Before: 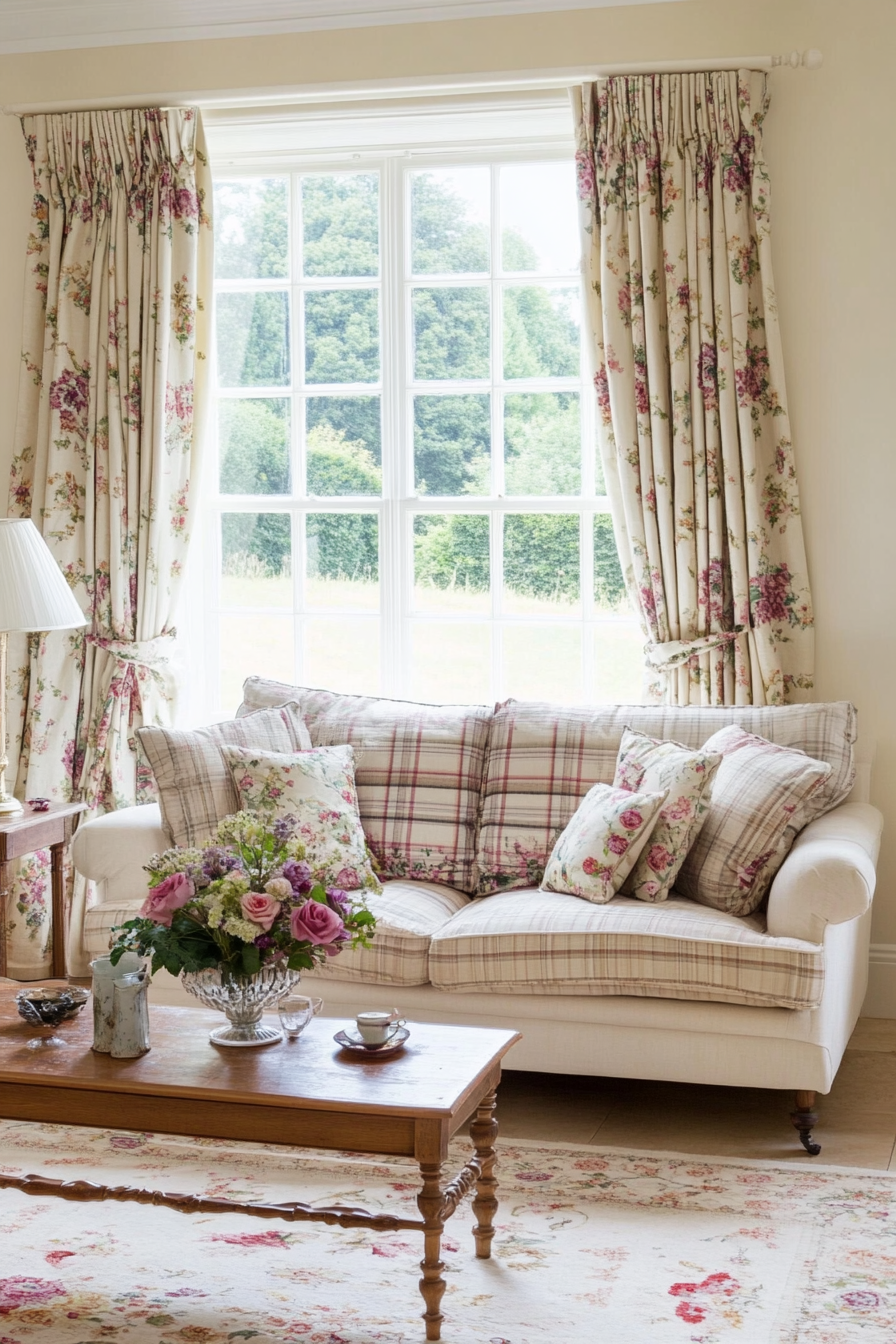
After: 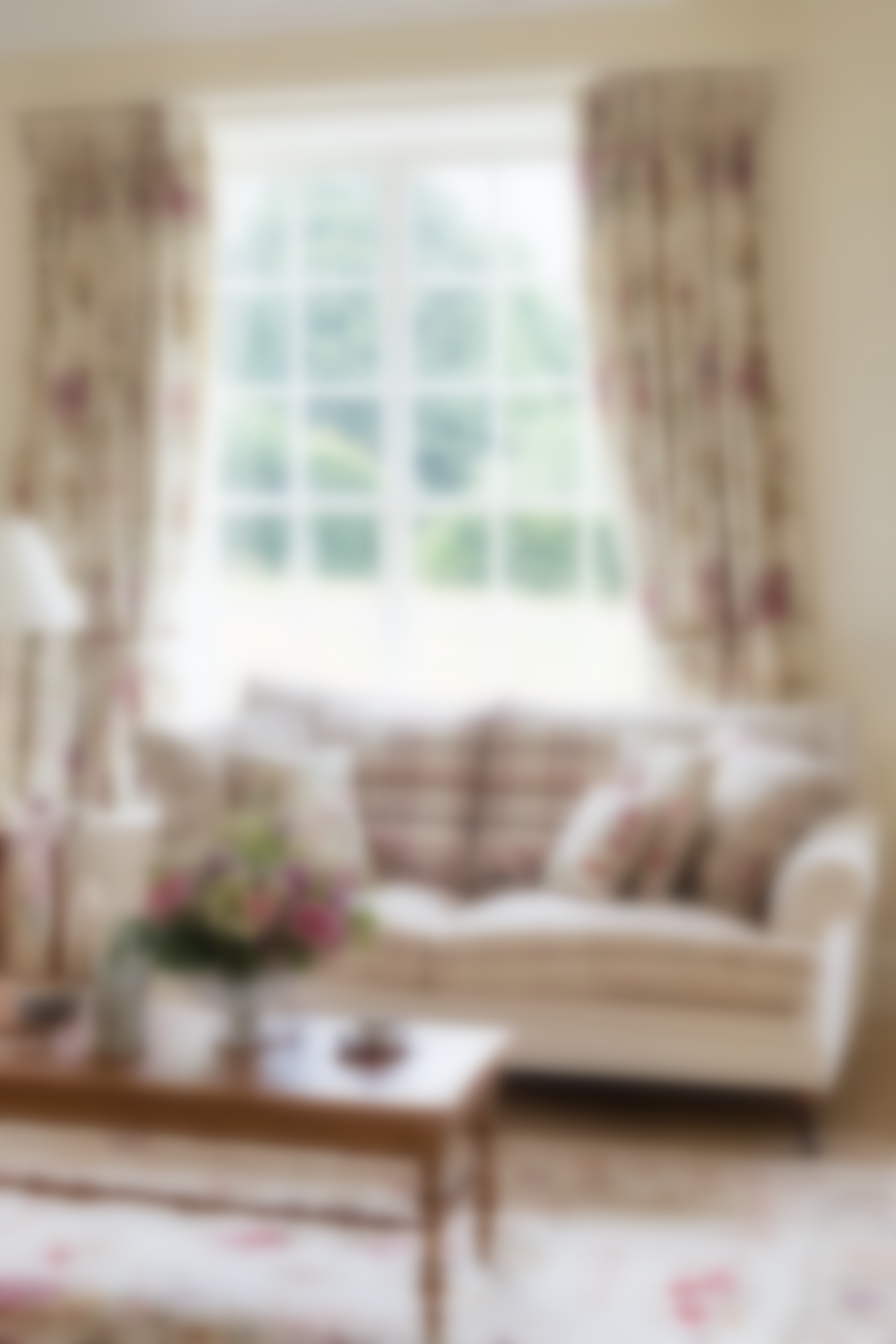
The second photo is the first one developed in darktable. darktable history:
contrast brightness saturation: saturation -0.05
lowpass: on, module defaults
